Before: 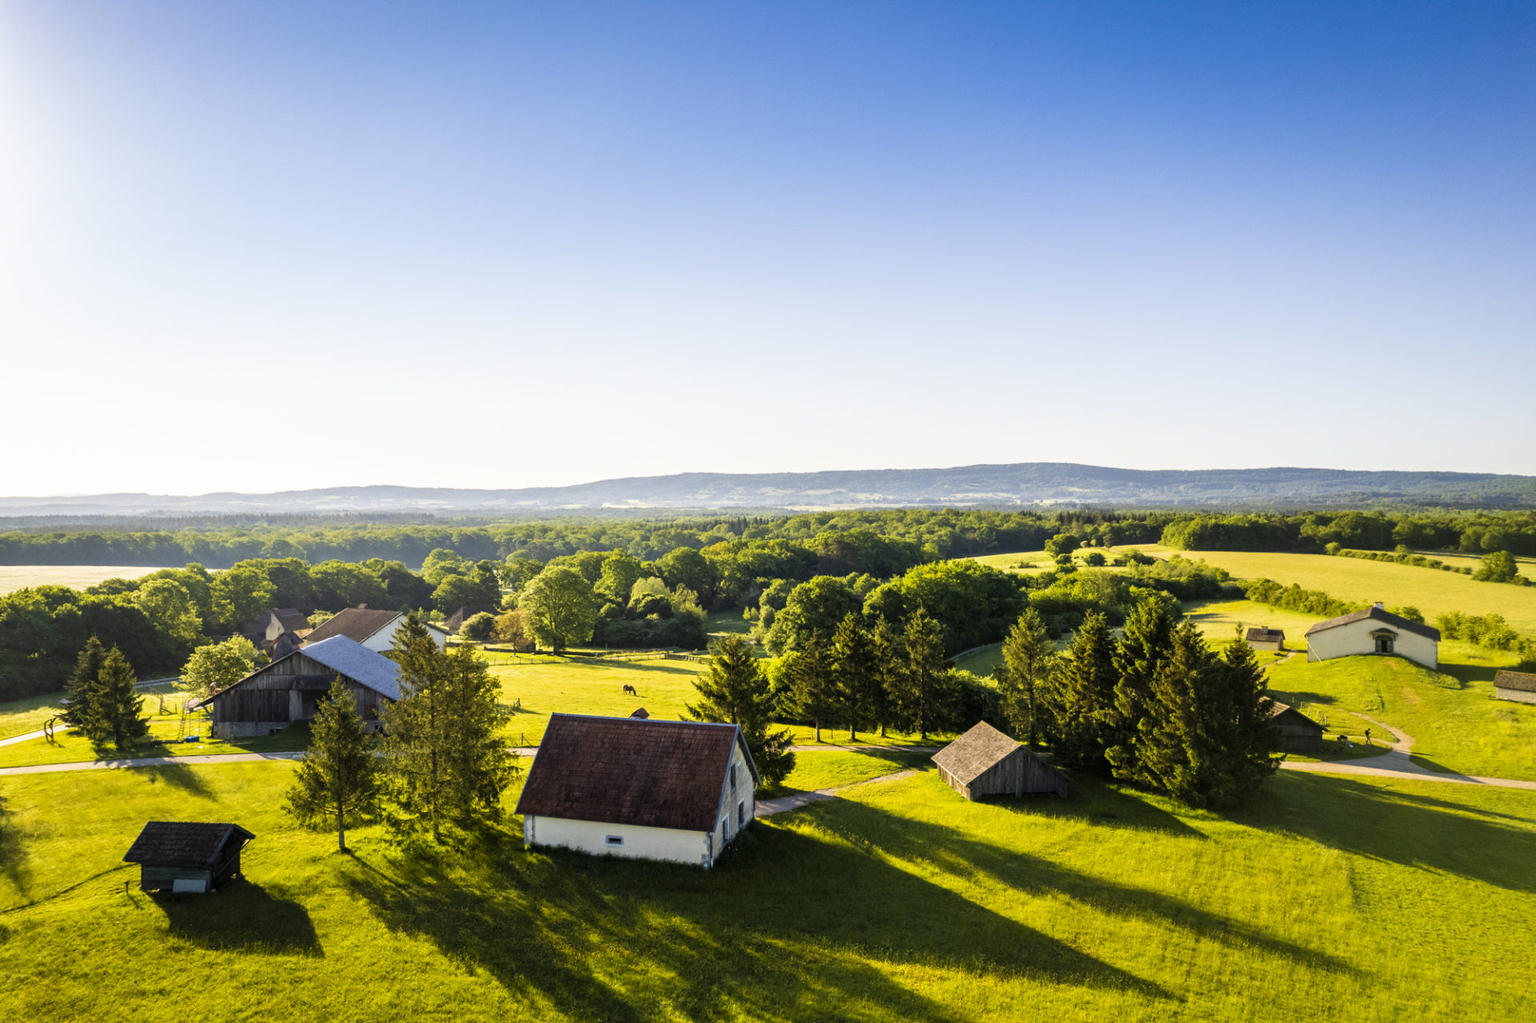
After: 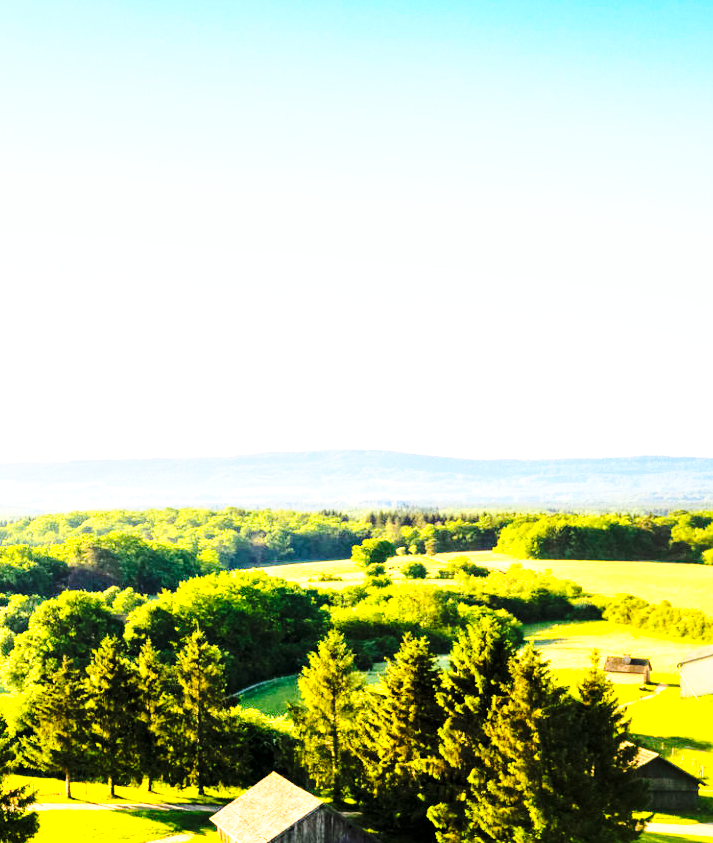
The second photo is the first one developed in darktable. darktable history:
base curve: curves: ch0 [(0, 0) (0.028, 0.03) (0.105, 0.232) (0.387, 0.748) (0.754, 0.968) (1, 1)], preserve colors none
crop and rotate: left 49.721%, top 10.137%, right 13.116%, bottom 23.909%
local contrast: mode bilateral grid, contrast 21, coarseness 50, detail 119%, midtone range 0.2
contrast brightness saturation: contrast 0.195, brightness 0.167, saturation 0.227
exposure: exposure 0.565 EV, compensate exposure bias true, compensate highlight preservation false
